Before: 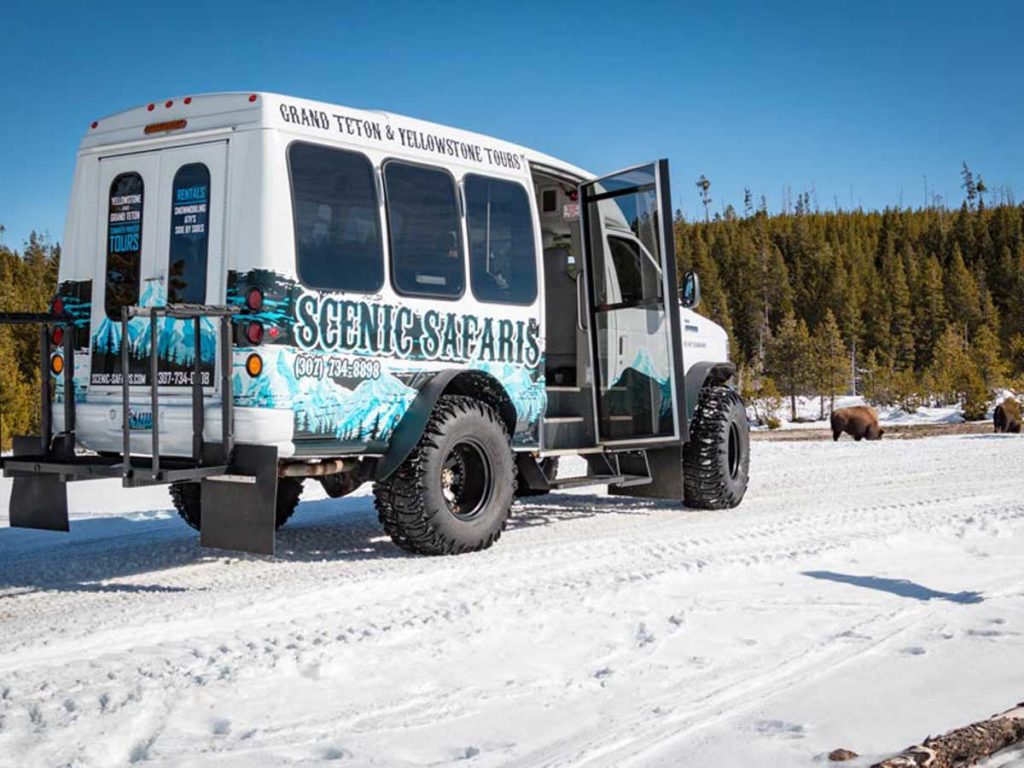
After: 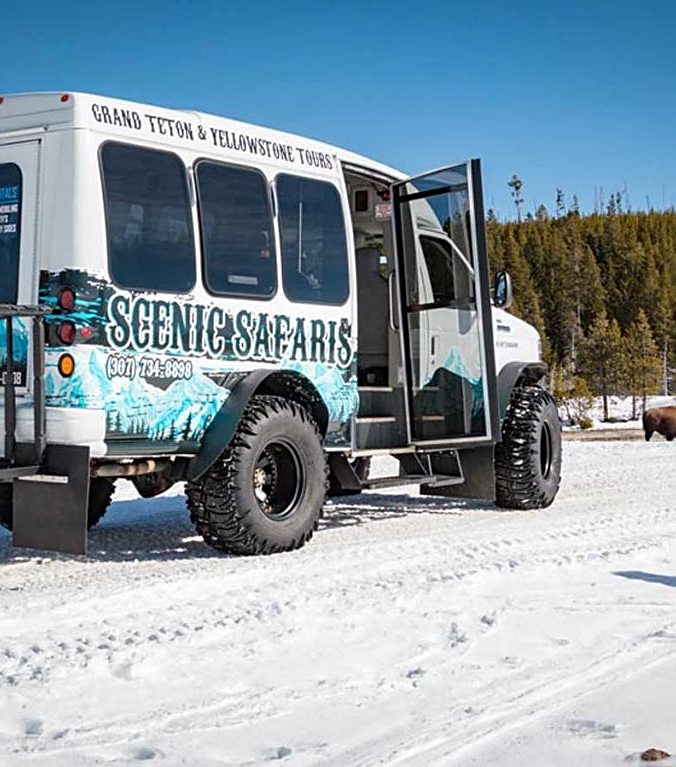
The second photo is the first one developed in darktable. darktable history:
crop and rotate: left 18.442%, right 15.508%
sharpen: on, module defaults
